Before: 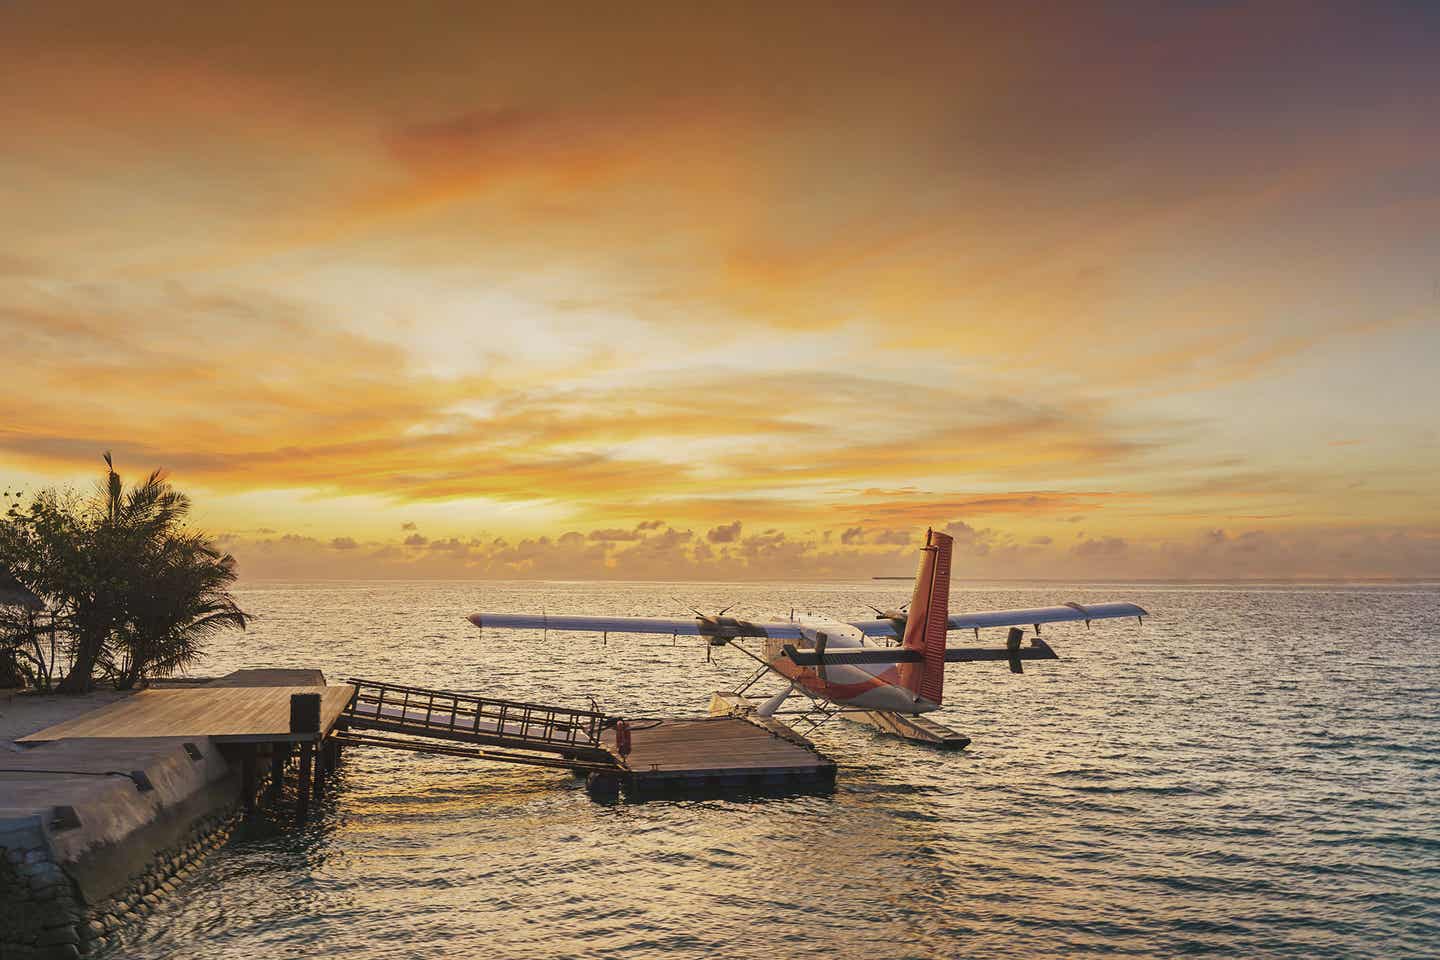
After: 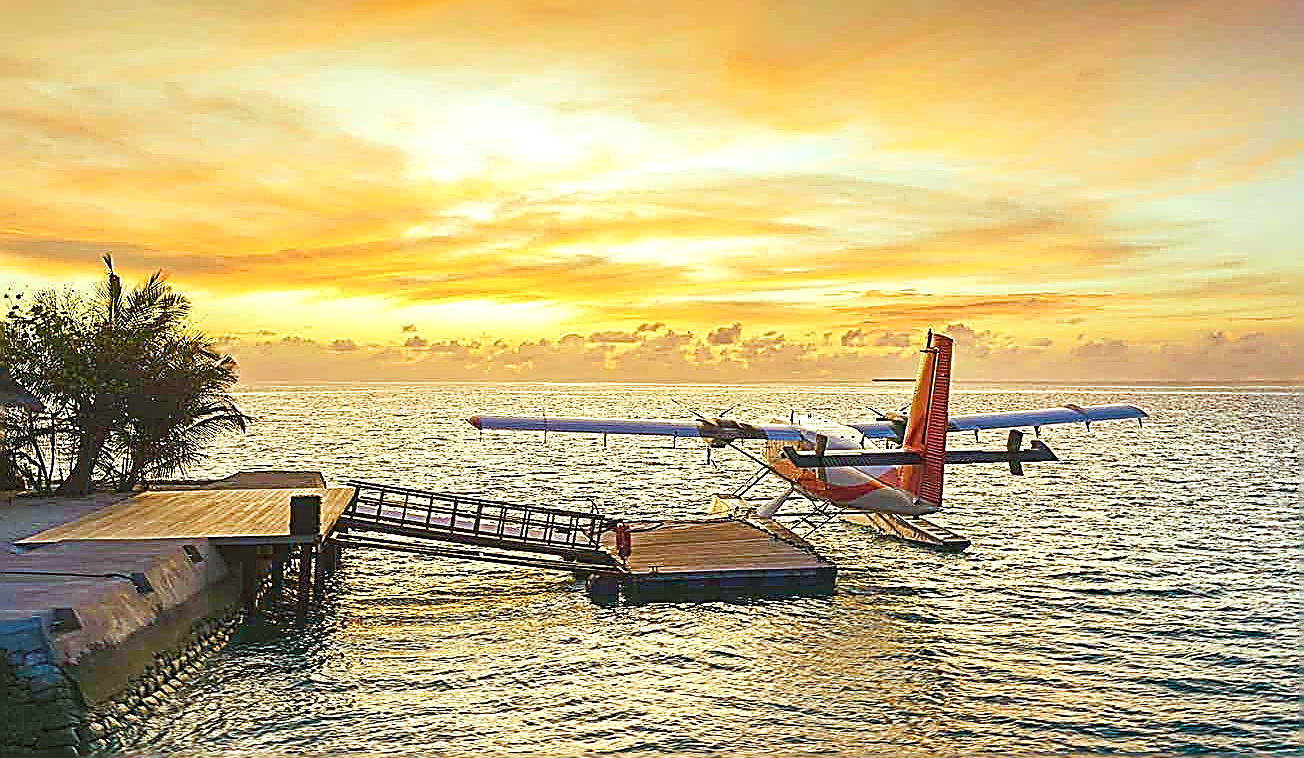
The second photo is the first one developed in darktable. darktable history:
sharpen: amount 1.862
color balance rgb: linear chroma grading › global chroma 9.743%, perceptual saturation grading › global saturation 26.063%, perceptual saturation grading › highlights -28.097%, perceptual saturation grading › mid-tones 15.269%, perceptual saturation grading › shadows 34.168%, global vibrance 20%
color correction: highlights a* -10.05, highlights b* -10.46
exposure: black level correction 0, exposure 0.698 EV, compensate highlight preservation false
crop: top 20.644%, right 9.444%, bottom 0.342%
velvia: on, module defaults
contrast equalizer: octaves 7, y [[0.5 ×6], [0.5 ×6], [0.5, 0.5, 0.501, 0.545, 0.707, 0.863], [0 ×6], [0 ×6]]
